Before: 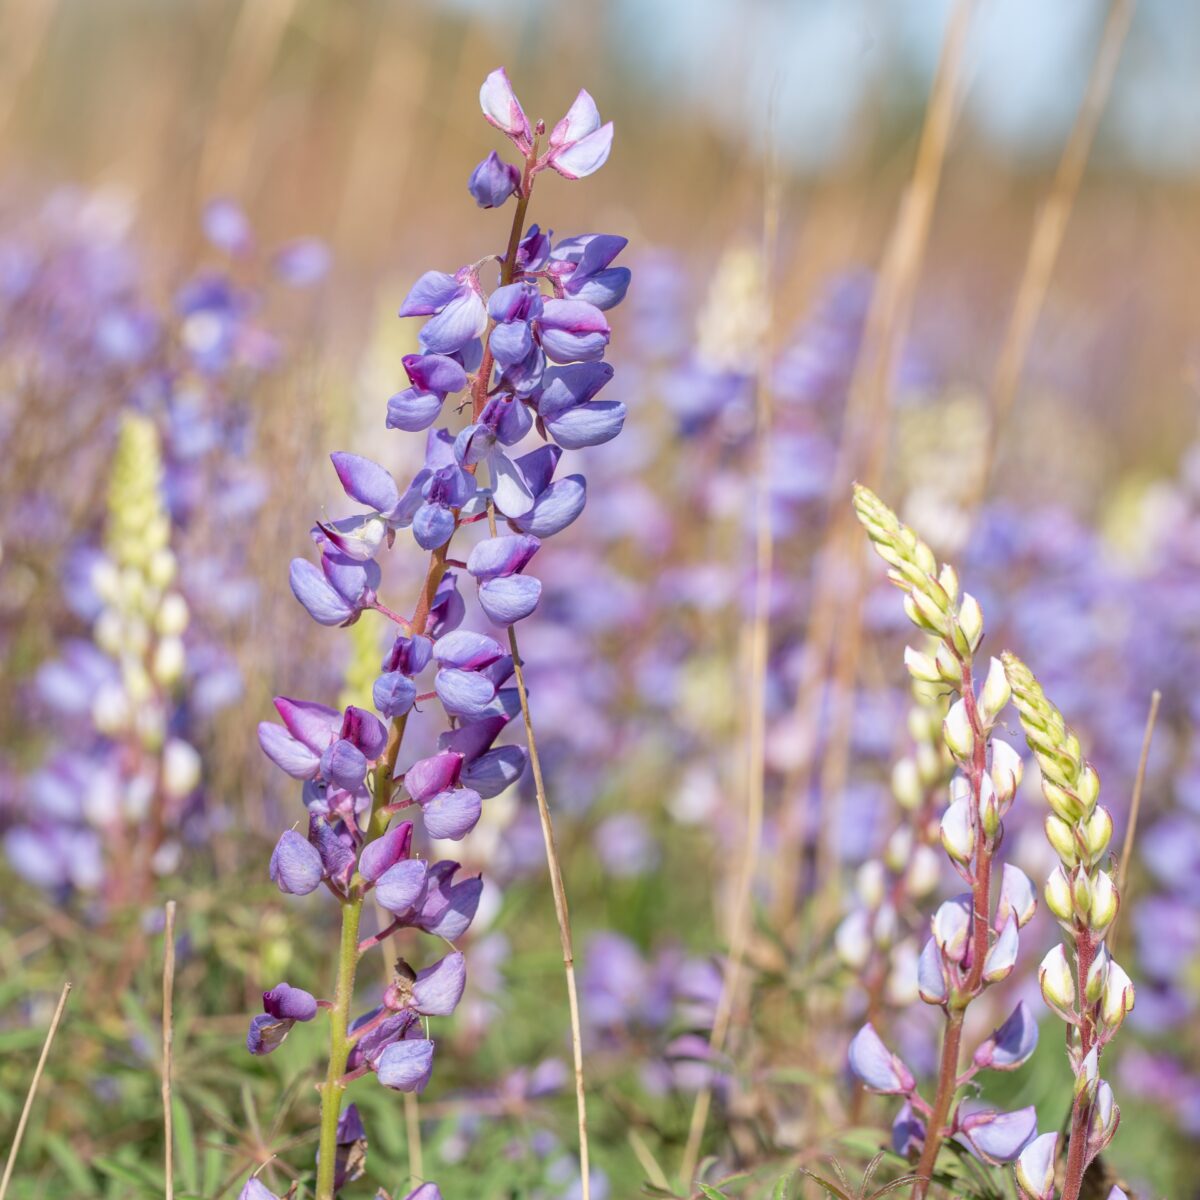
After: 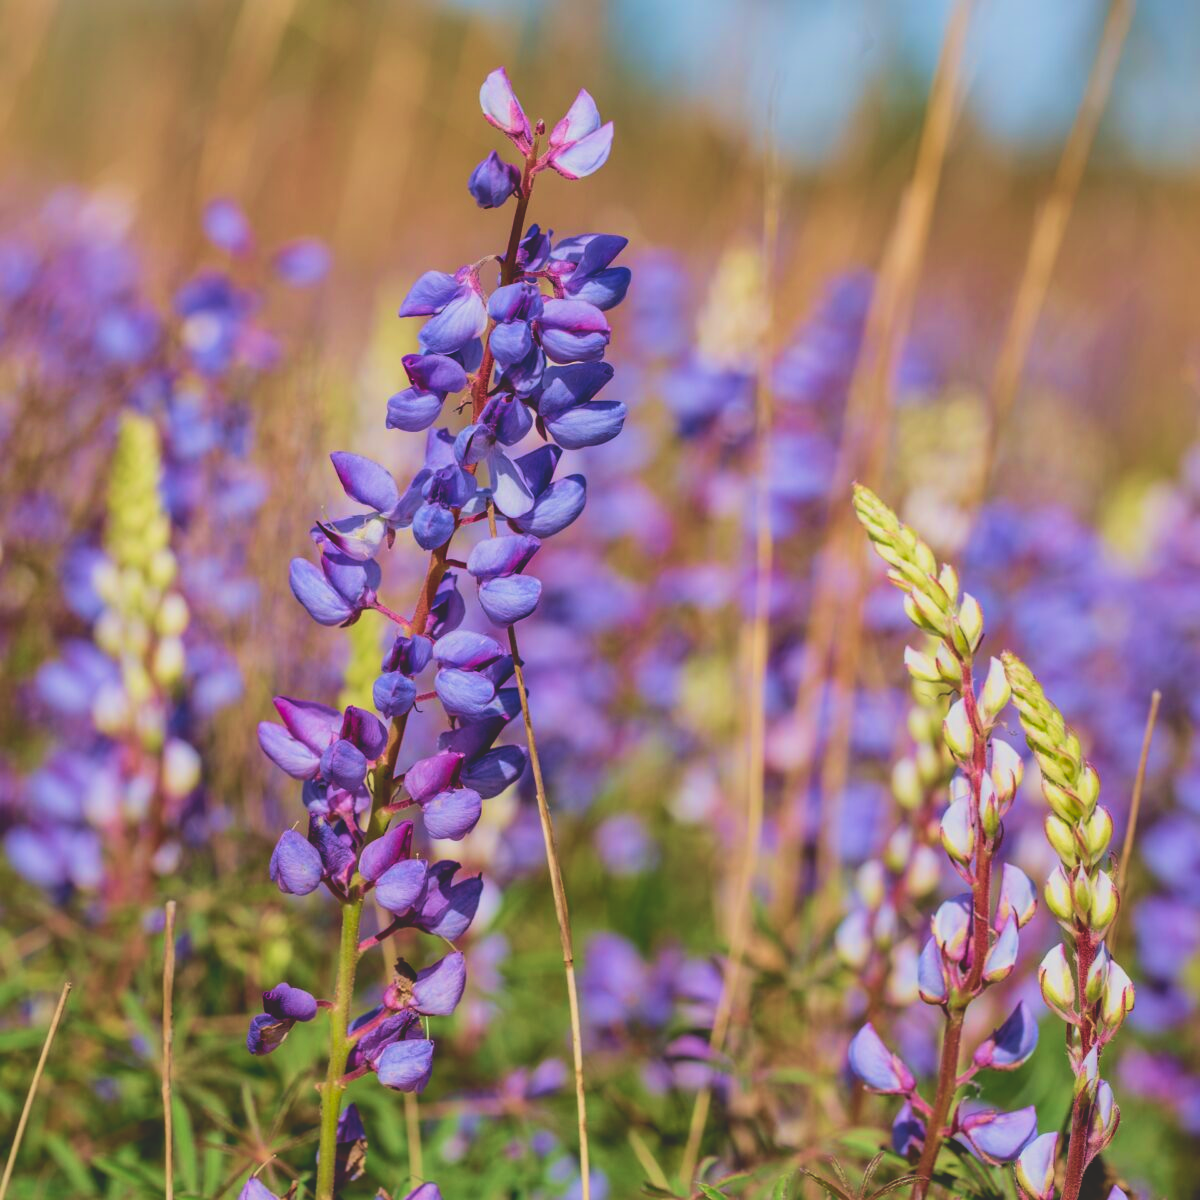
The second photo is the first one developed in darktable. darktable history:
base curve: curves: ch0 [(0, 0.02) (0.083, 0.036) (1, 1)], preserve colors none
velvia: strength 44.41%
tone equalizer: -8 EV -0.001 EV, -7 EV 0.004 EV, -6 EV -0.017 EV, -5 EV 0.017 EV, -4 EV -0.026 EV, -3 EV 0.03 EV, -2 EV -0.072 EV, -1 EV -0.295 EV, +0 EV -0.571 EV, edges refinement/feathering 500, mask exposure compensation -1.57 EV, preserve details no
shadows and highlights: shadows 10.91, white point adjustment 0.821, highlights -39.21
